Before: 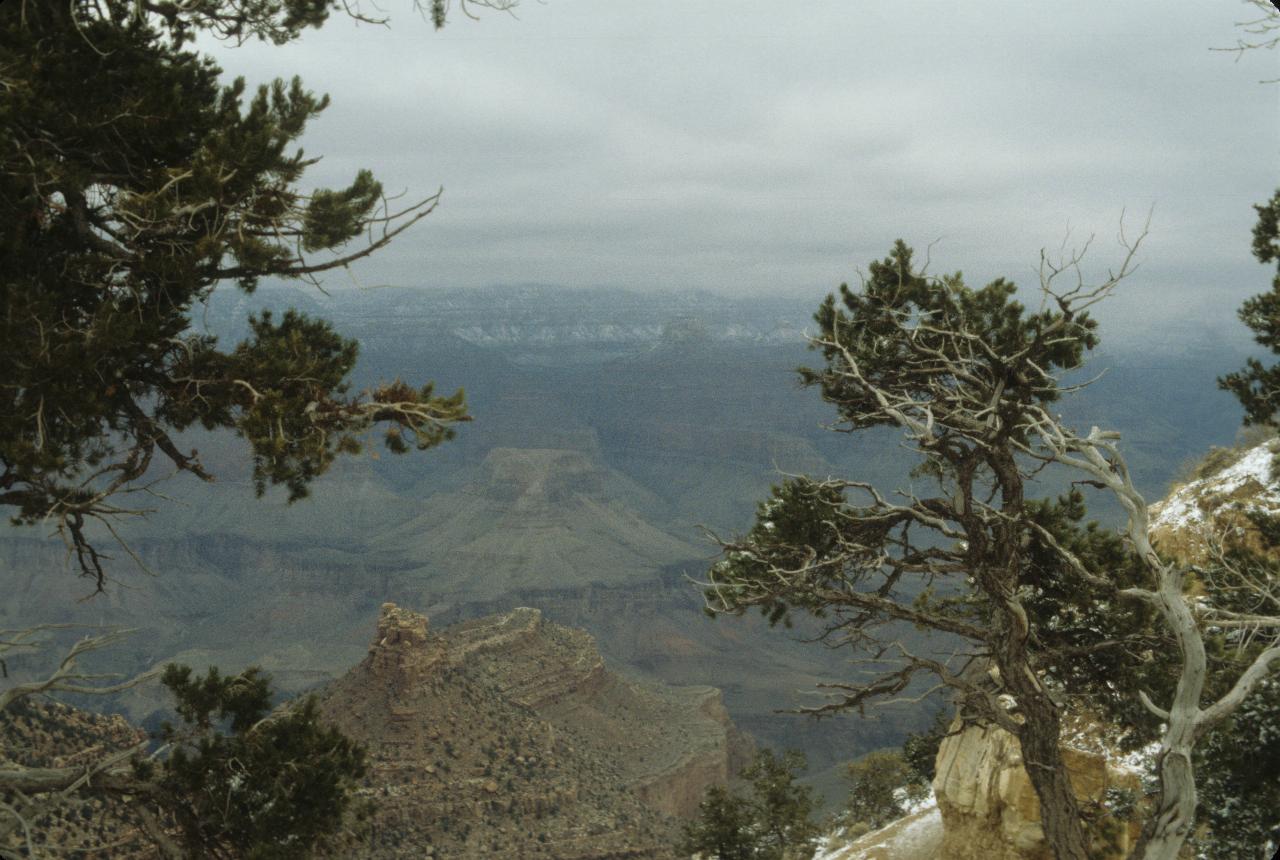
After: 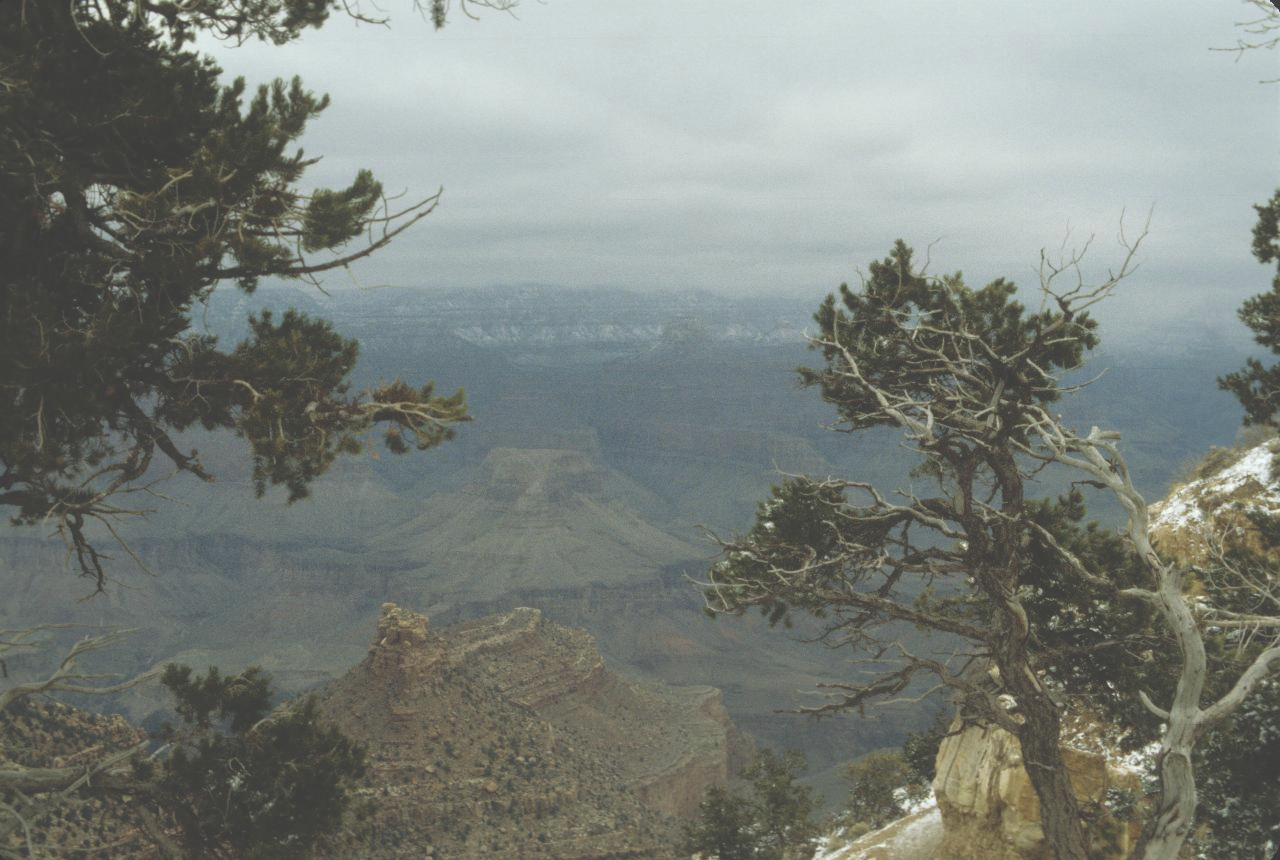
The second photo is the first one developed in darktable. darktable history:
exposure: black level correction -0.041, exposure 0.065 EV, compensate highlight preservation false
